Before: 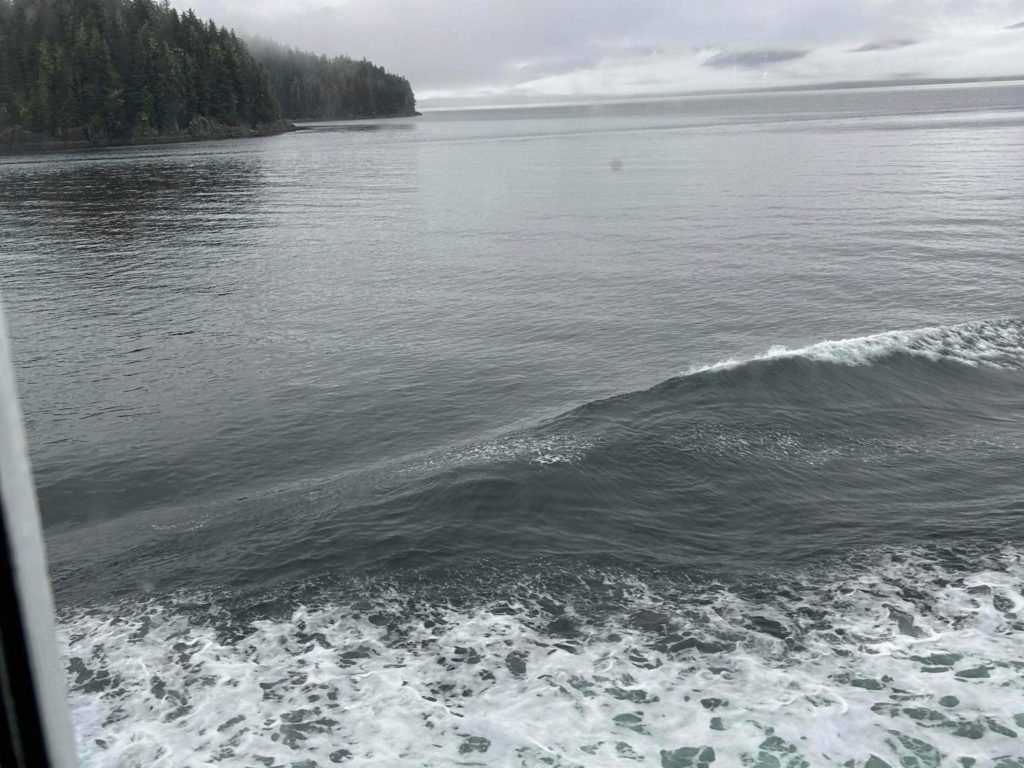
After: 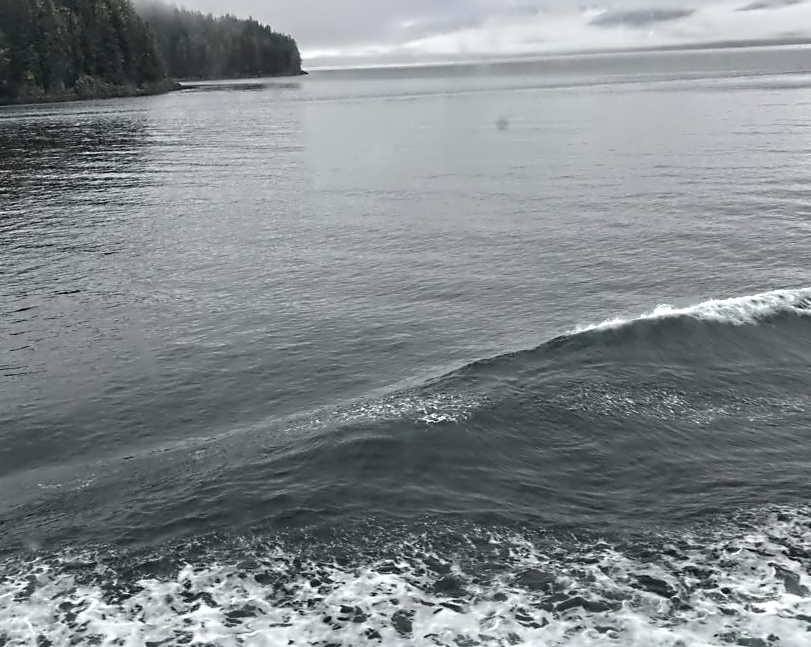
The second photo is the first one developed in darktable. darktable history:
contrast equalizer: octaves 7, y [[0.5, 0.542, 0.583, 0.625, 0.667, 0.708], [0.5 ×6], [0.5 ×6], [0, 0.033, 0.067, 0.1, 0.133, 0.167], [0, 0.05, 0.1, 0.15, 0.2, 0.25]]
crop: left 11.225%, top 5.381%, right 9.565%, bottom 10.314%
